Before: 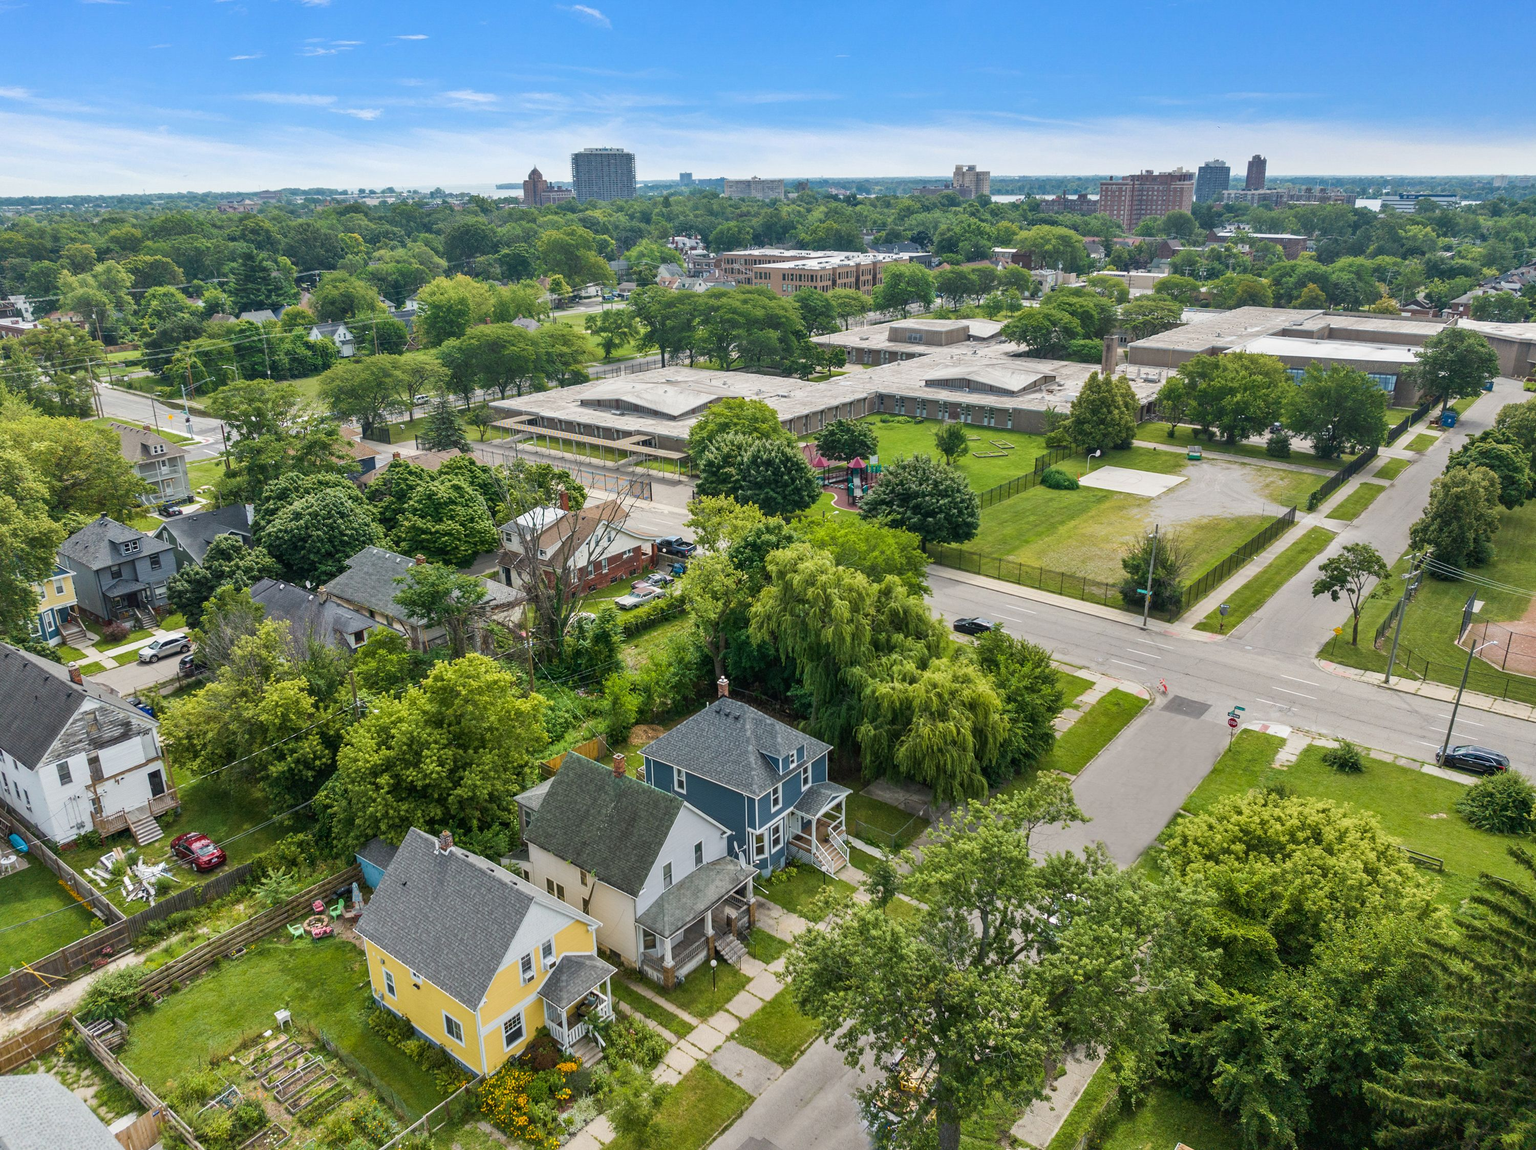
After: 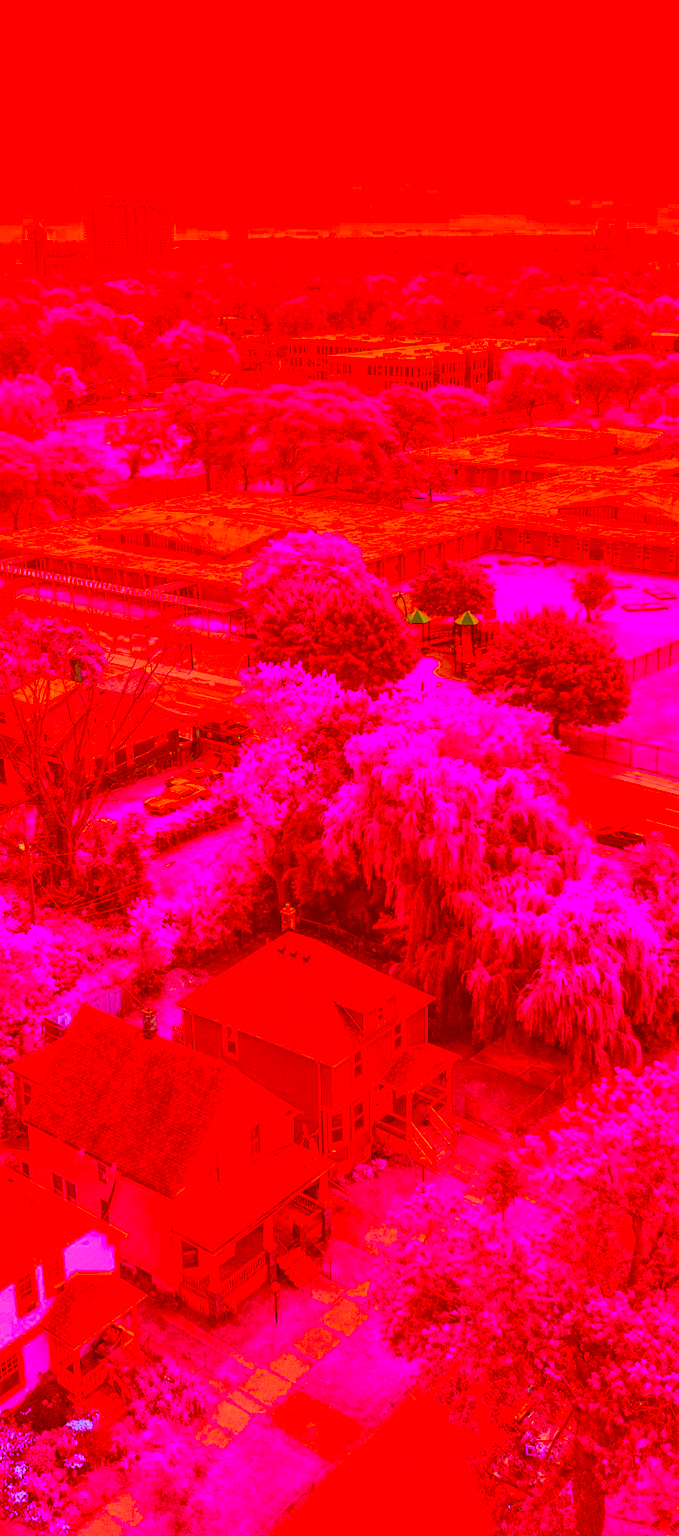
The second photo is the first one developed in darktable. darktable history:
exposure: compensate highlight preservation false
local contrast: on, module defaults
crop: left 33.038%, right 33.8%
color correction: highlights a* -39.05, highlights b* -39.44, shadows a* -39.8, shadows b* -39.49, saturation -3
